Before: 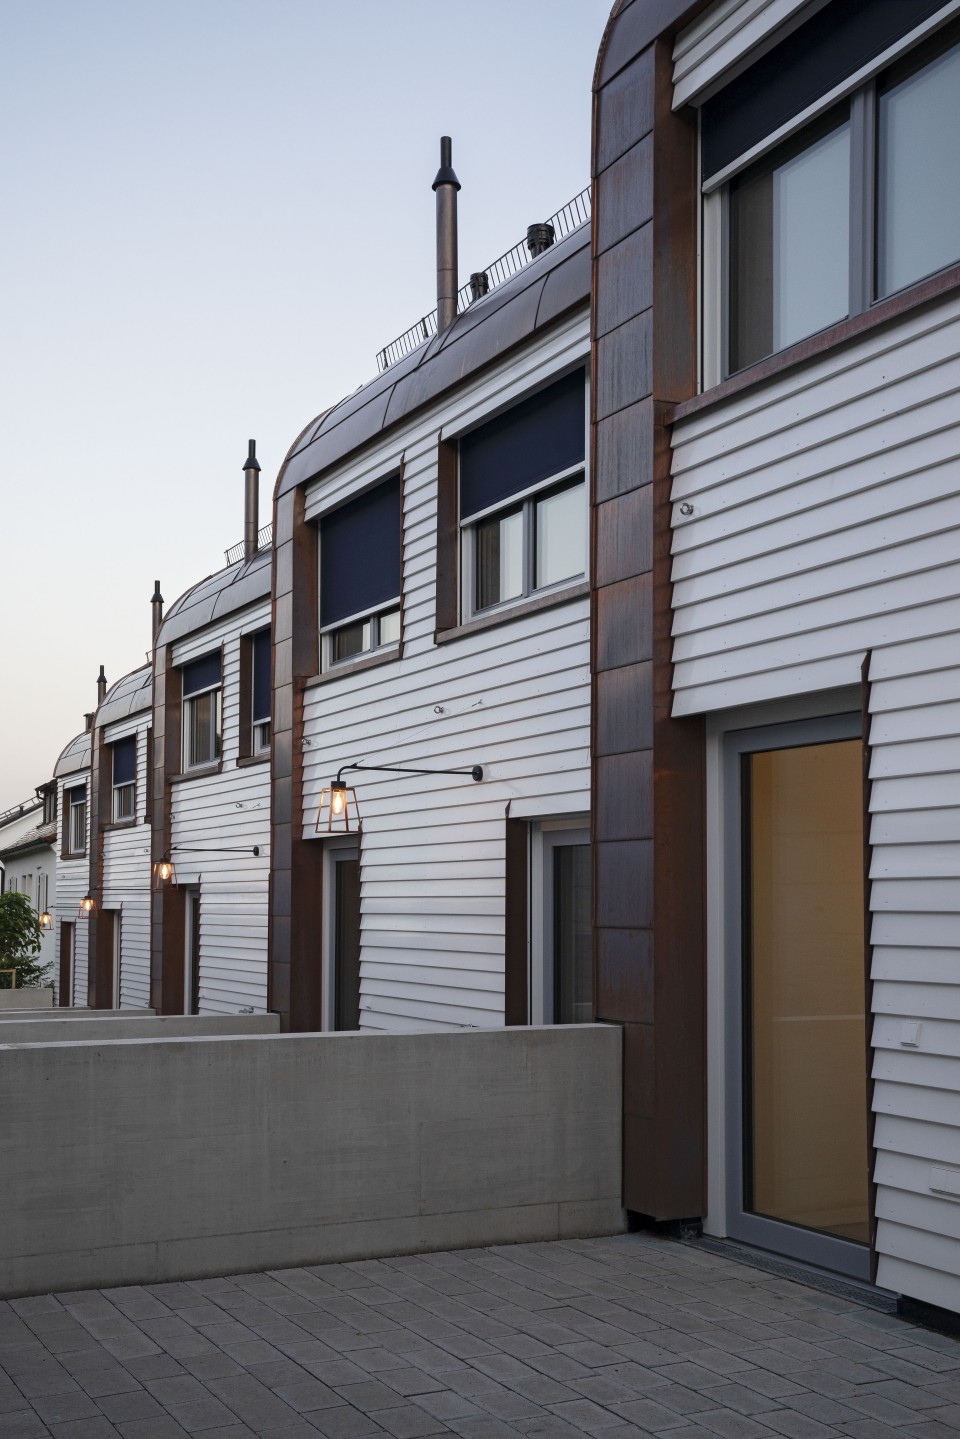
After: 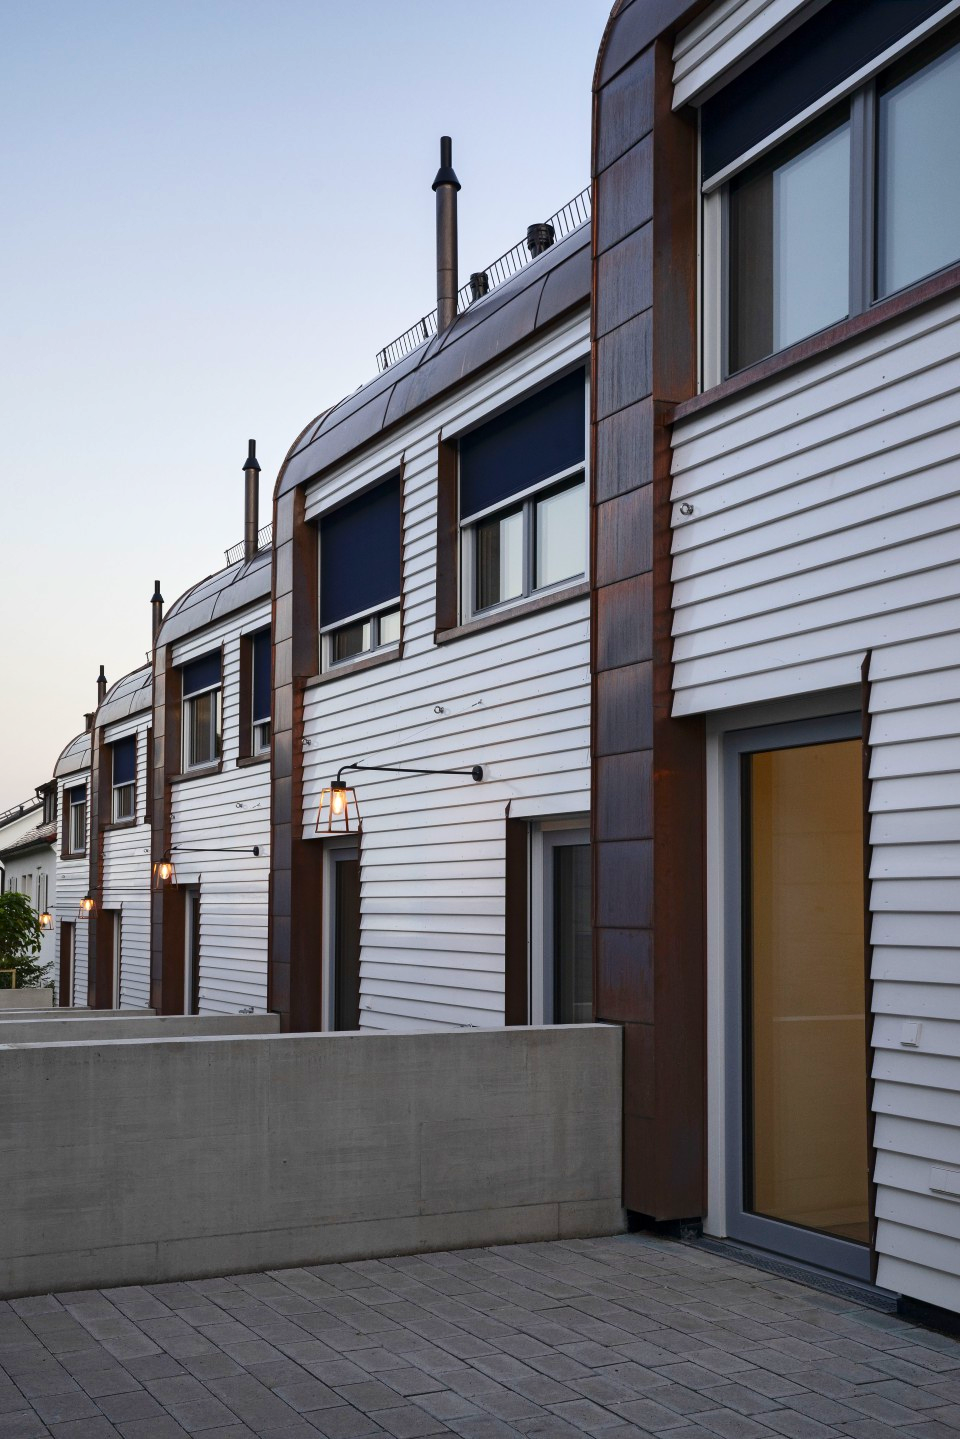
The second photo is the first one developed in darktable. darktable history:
shadows and highlights: soften with gaussian
contrast brightness saturation: contrast 0.157, saturation 0.331
